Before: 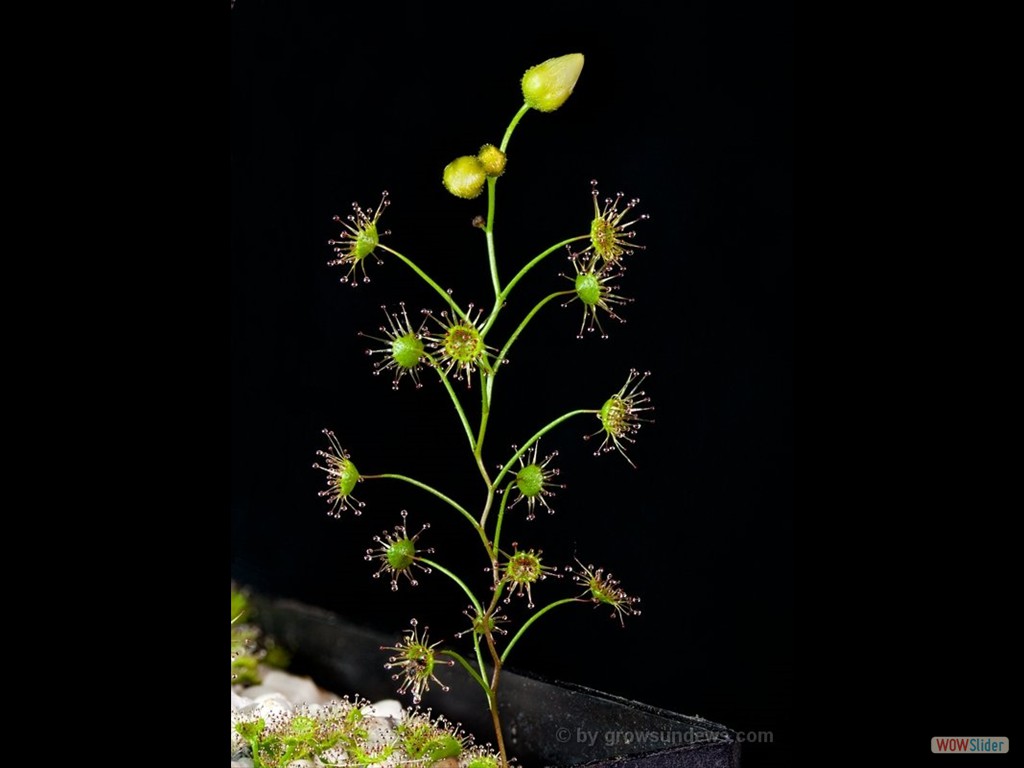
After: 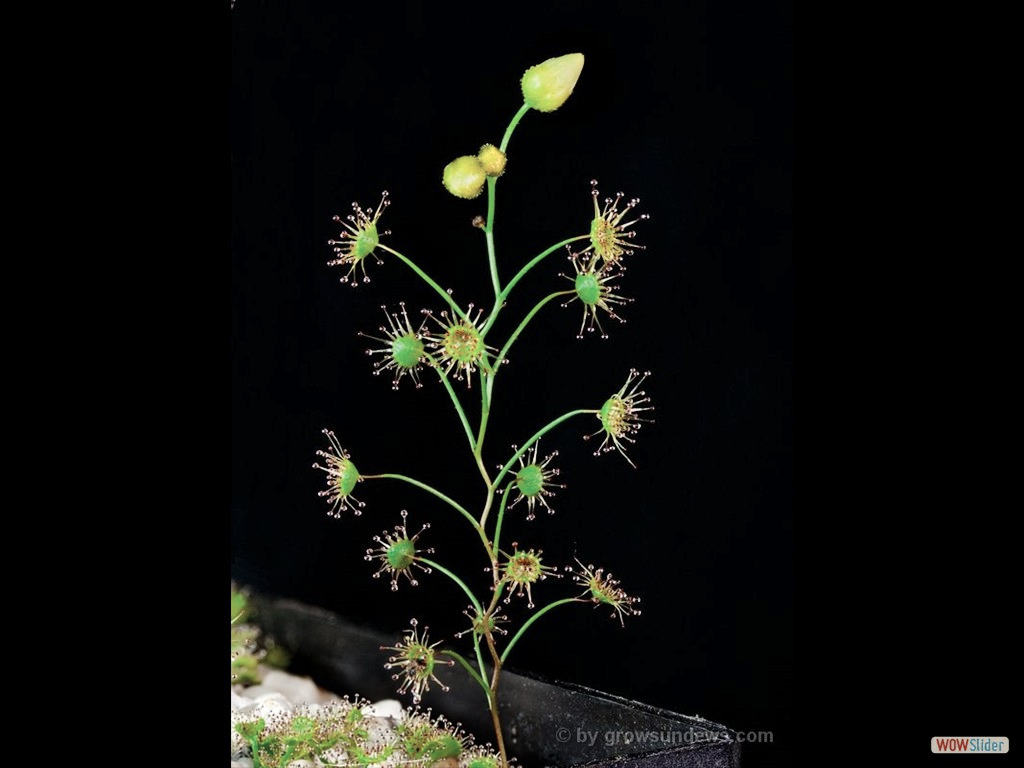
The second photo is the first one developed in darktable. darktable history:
color zones: curves: ch0 [(0, 0.5) (0.125, 0.4) (0.25, 0.5) (0.375, 0.4) (0.5, 0.4) (0.625, 0.6) (0.75, 0.6) (0.875, 0.5)]; ch1 [(0, 0.35) (0.125, 0.45) (0.25, 0.35) (0.375, 0.35) (0.5, 0.35) (0.625, 0.35) (0.75, 0.45) (0.875, 0.35)]; ch2 [(0, 0.6) (0.125, 0.5) (0.25, 0.5) (0.375, 0.6) (0.5, 0.6) (0.625, 0.5) (0.75, 0.5) (0.875, 0.5)]
shadows and highlights: shadows 36.89, highlights -27.89, soften with gaussian
